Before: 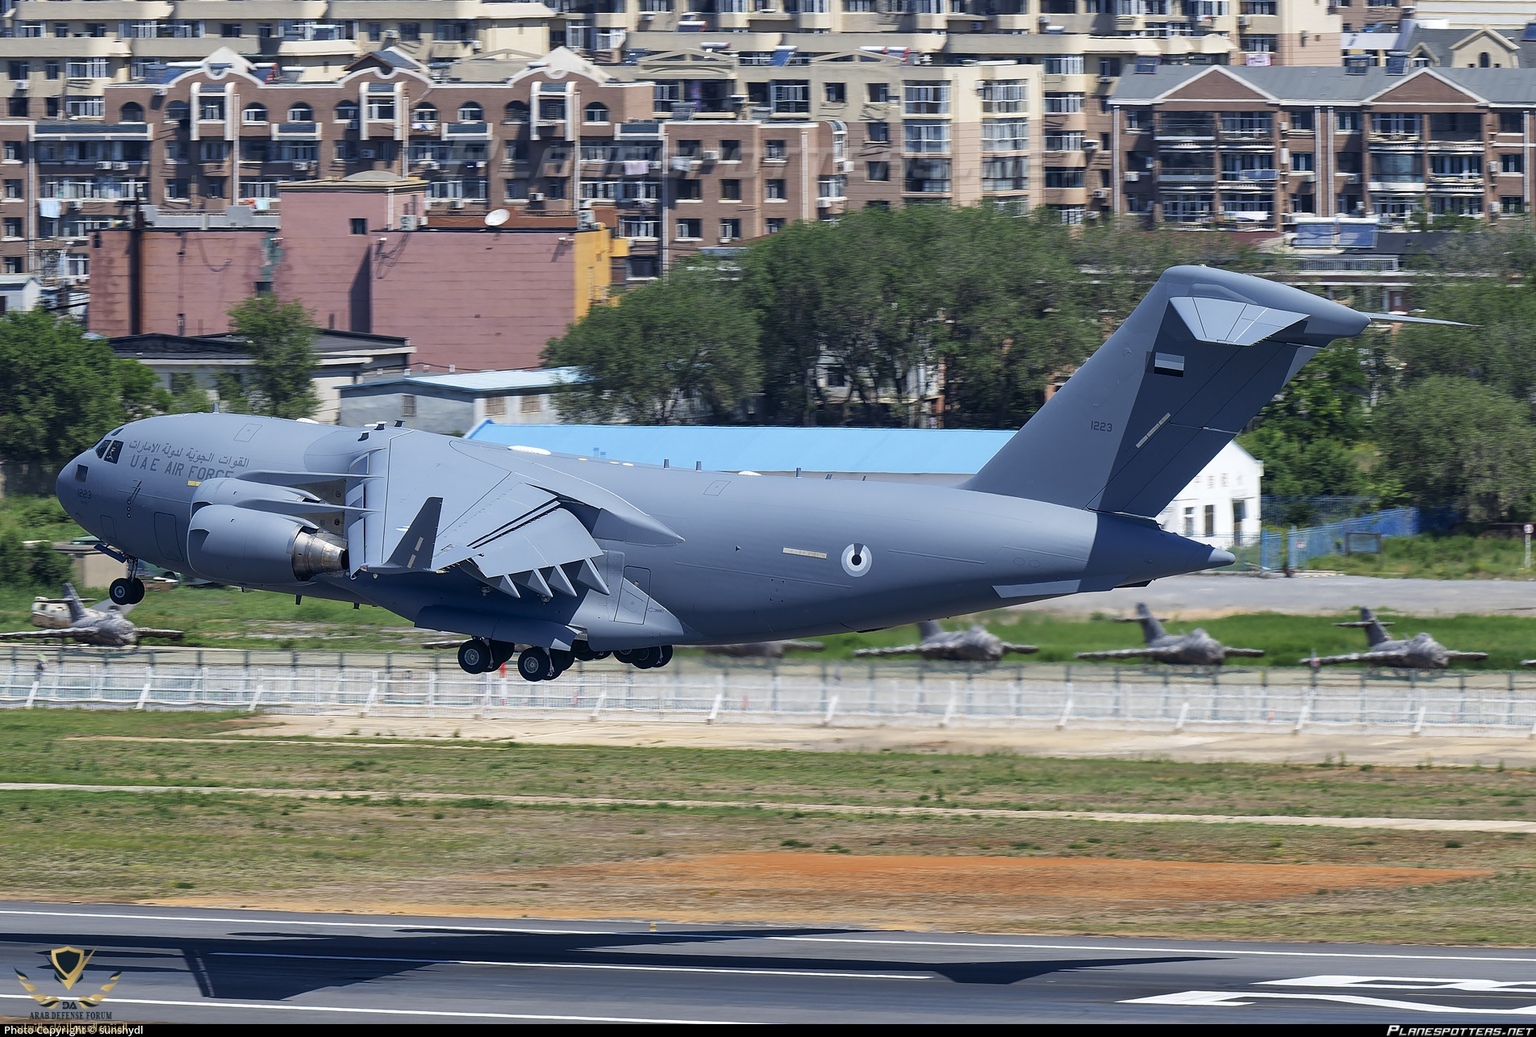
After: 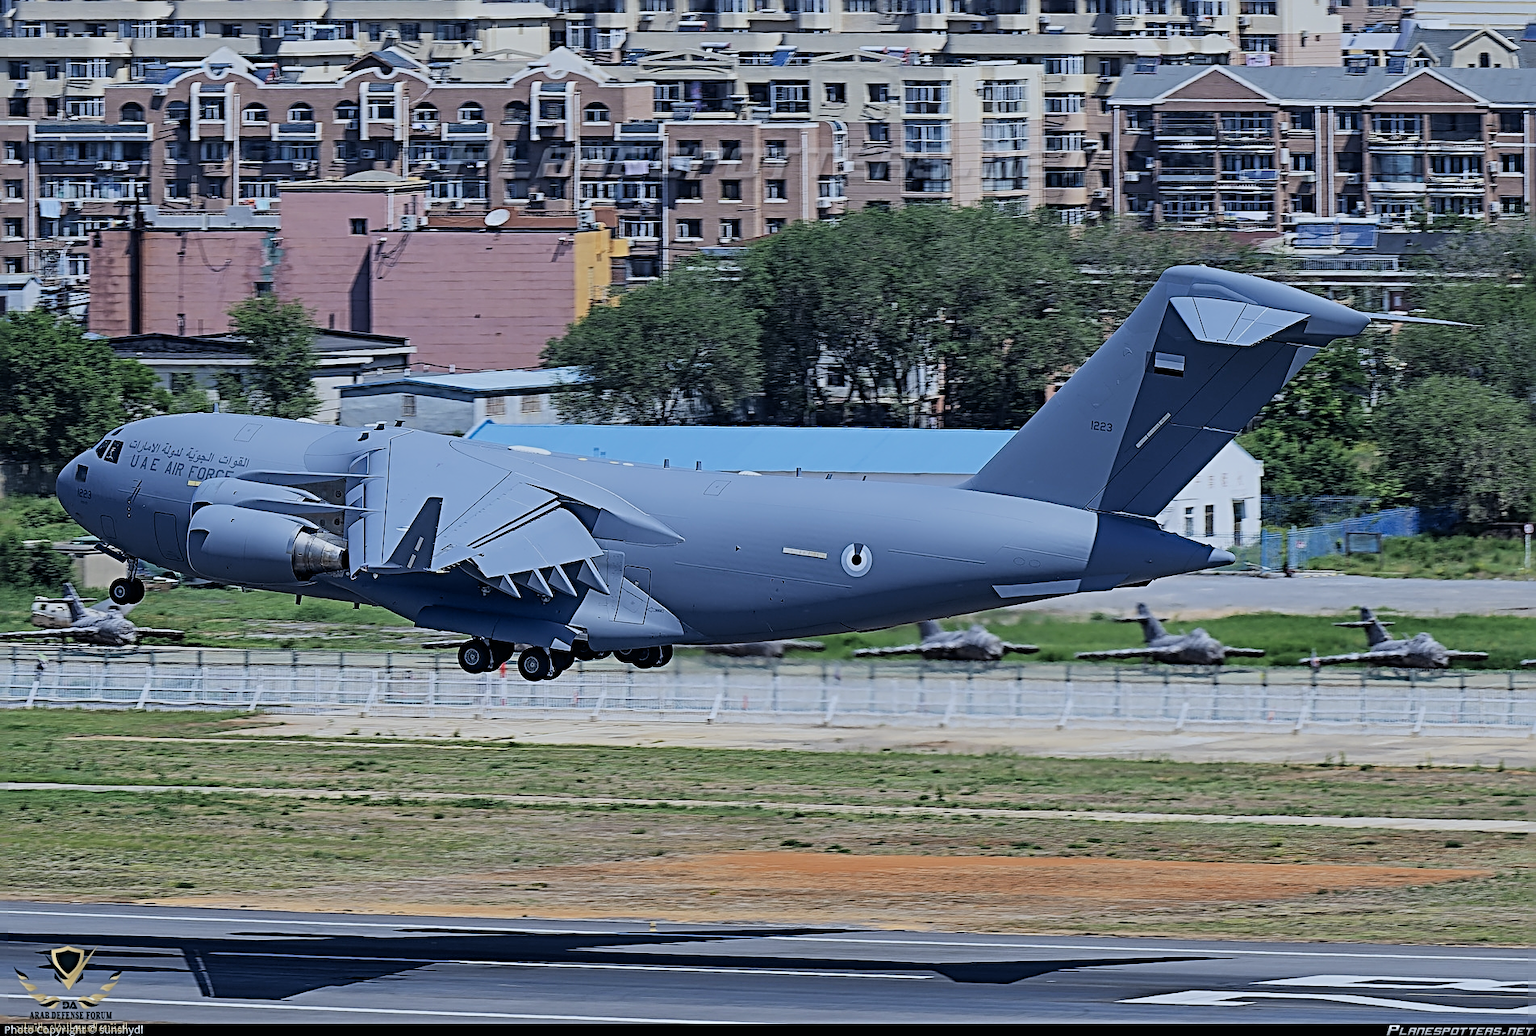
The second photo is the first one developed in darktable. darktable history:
filmic rgb: black relative exposure -7.15 EV, white relative exposure 5.36 EV, hardness 3.02, color science v6 (2022)
sharpen: radius 3.69, amount 0.928
color calibration: x 0.367, y 0.379, temperature 4395.86 K
